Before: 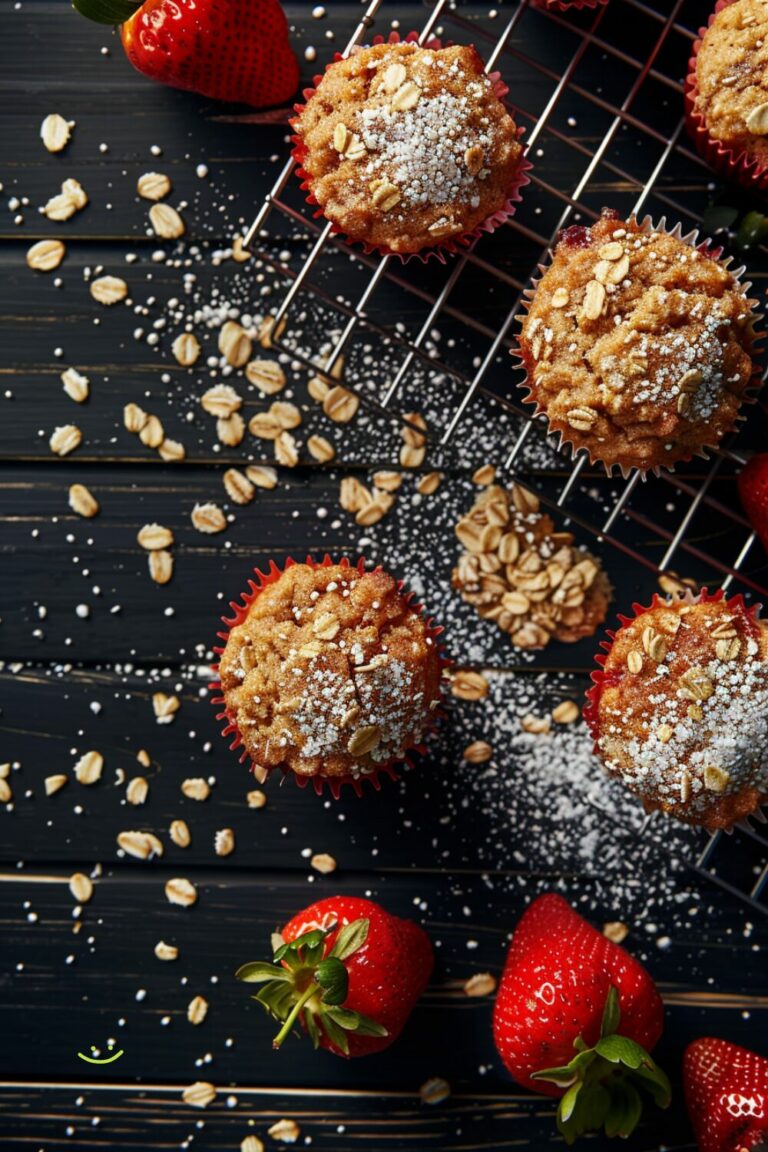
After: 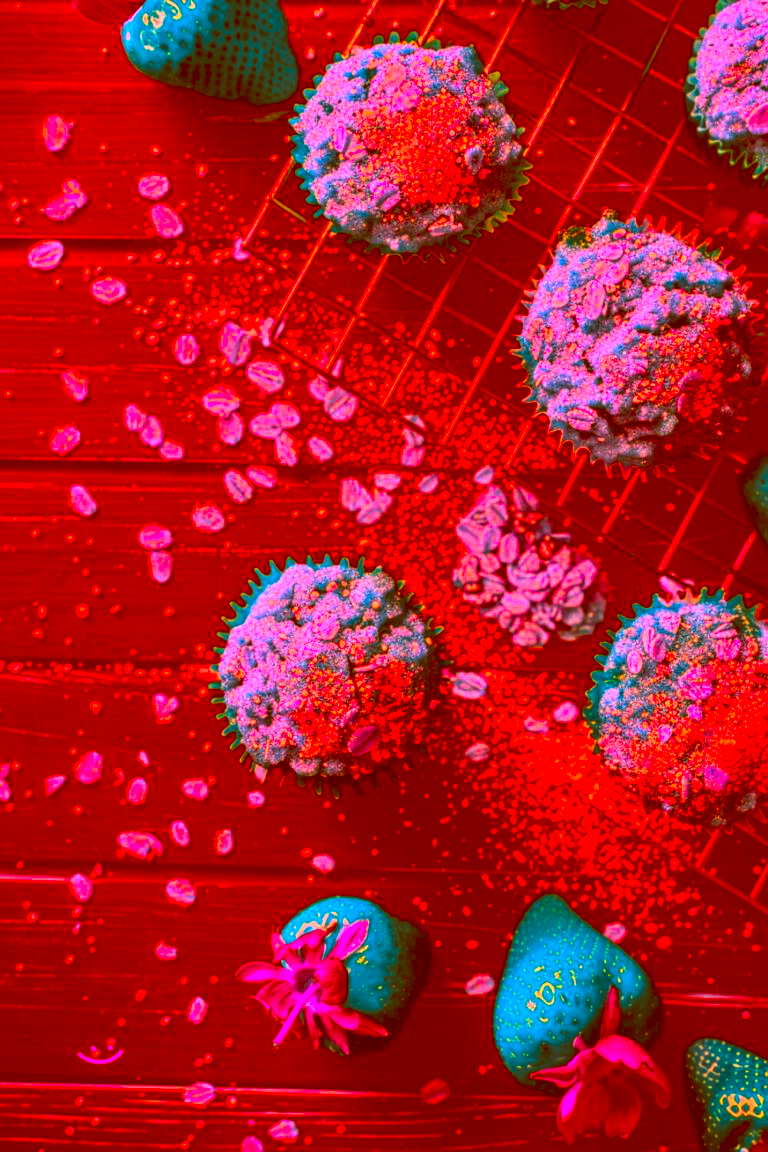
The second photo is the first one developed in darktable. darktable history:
color correction: highlights a* -39.68, highlights b* -40, shadows a* -40, shadows b* -40, saturation -3
local contrast: highlights 0%, shadows 0%, detail 133%
exposure: black level correction 0, exposure 0.5 EV, compensate highlight preservation false
